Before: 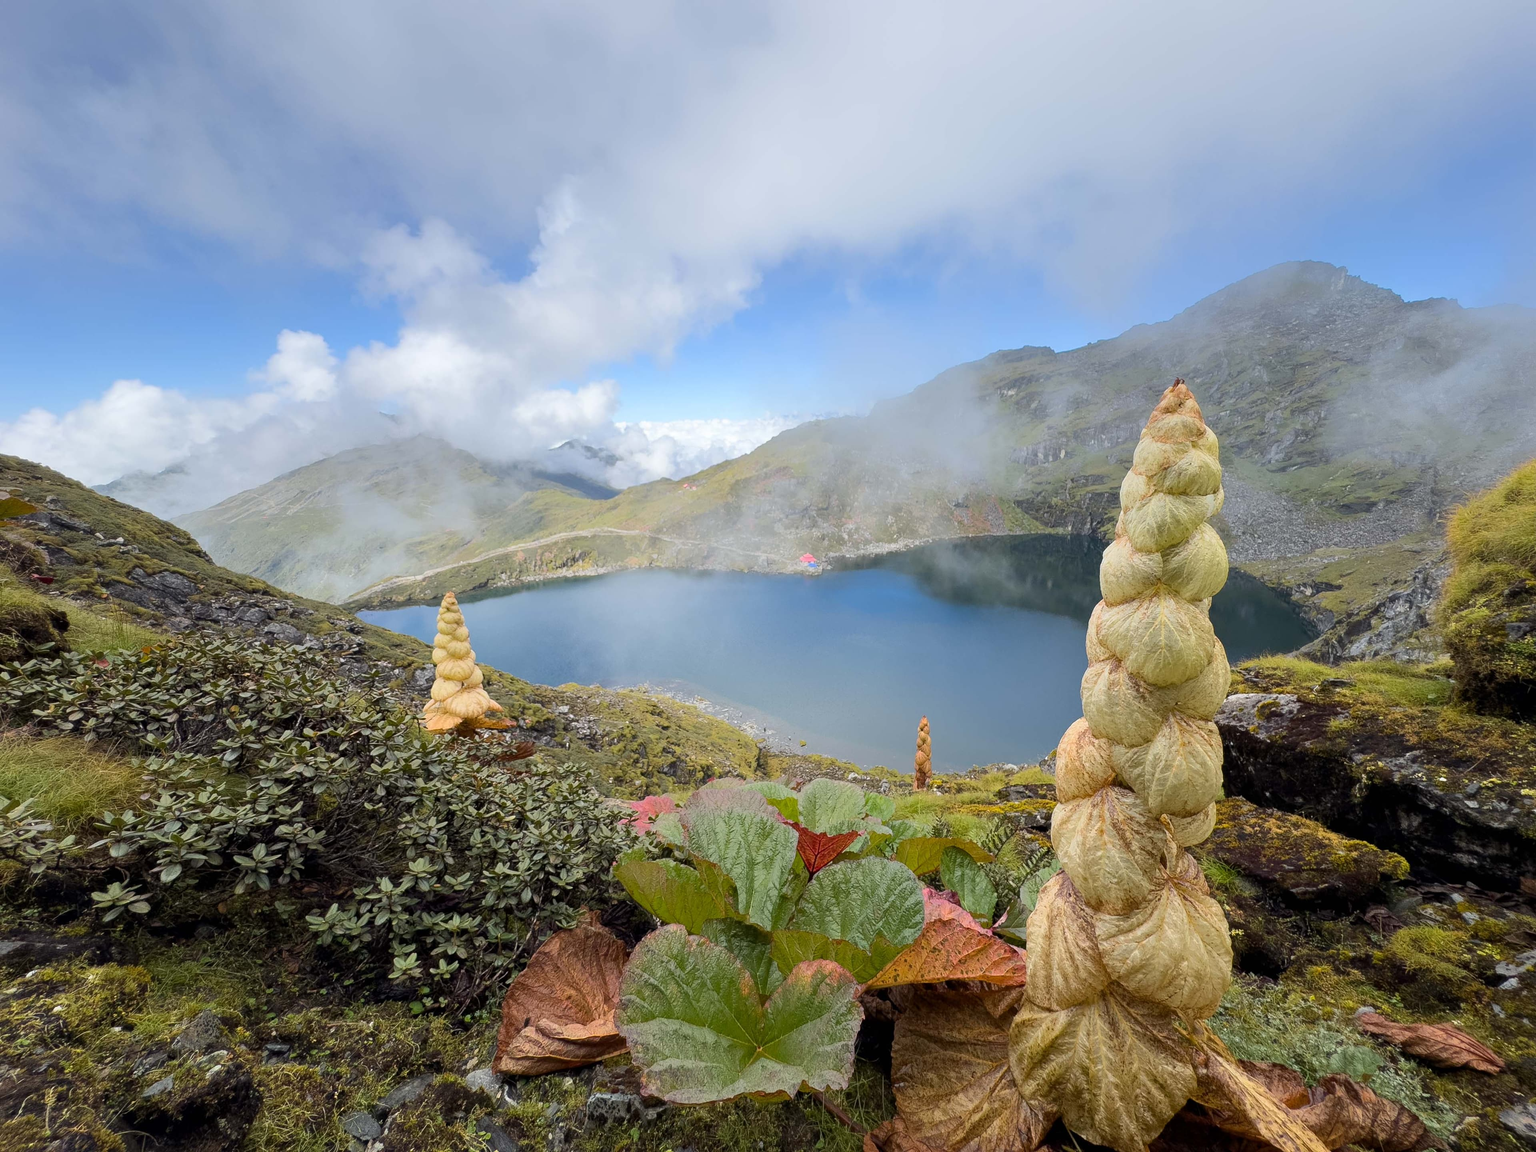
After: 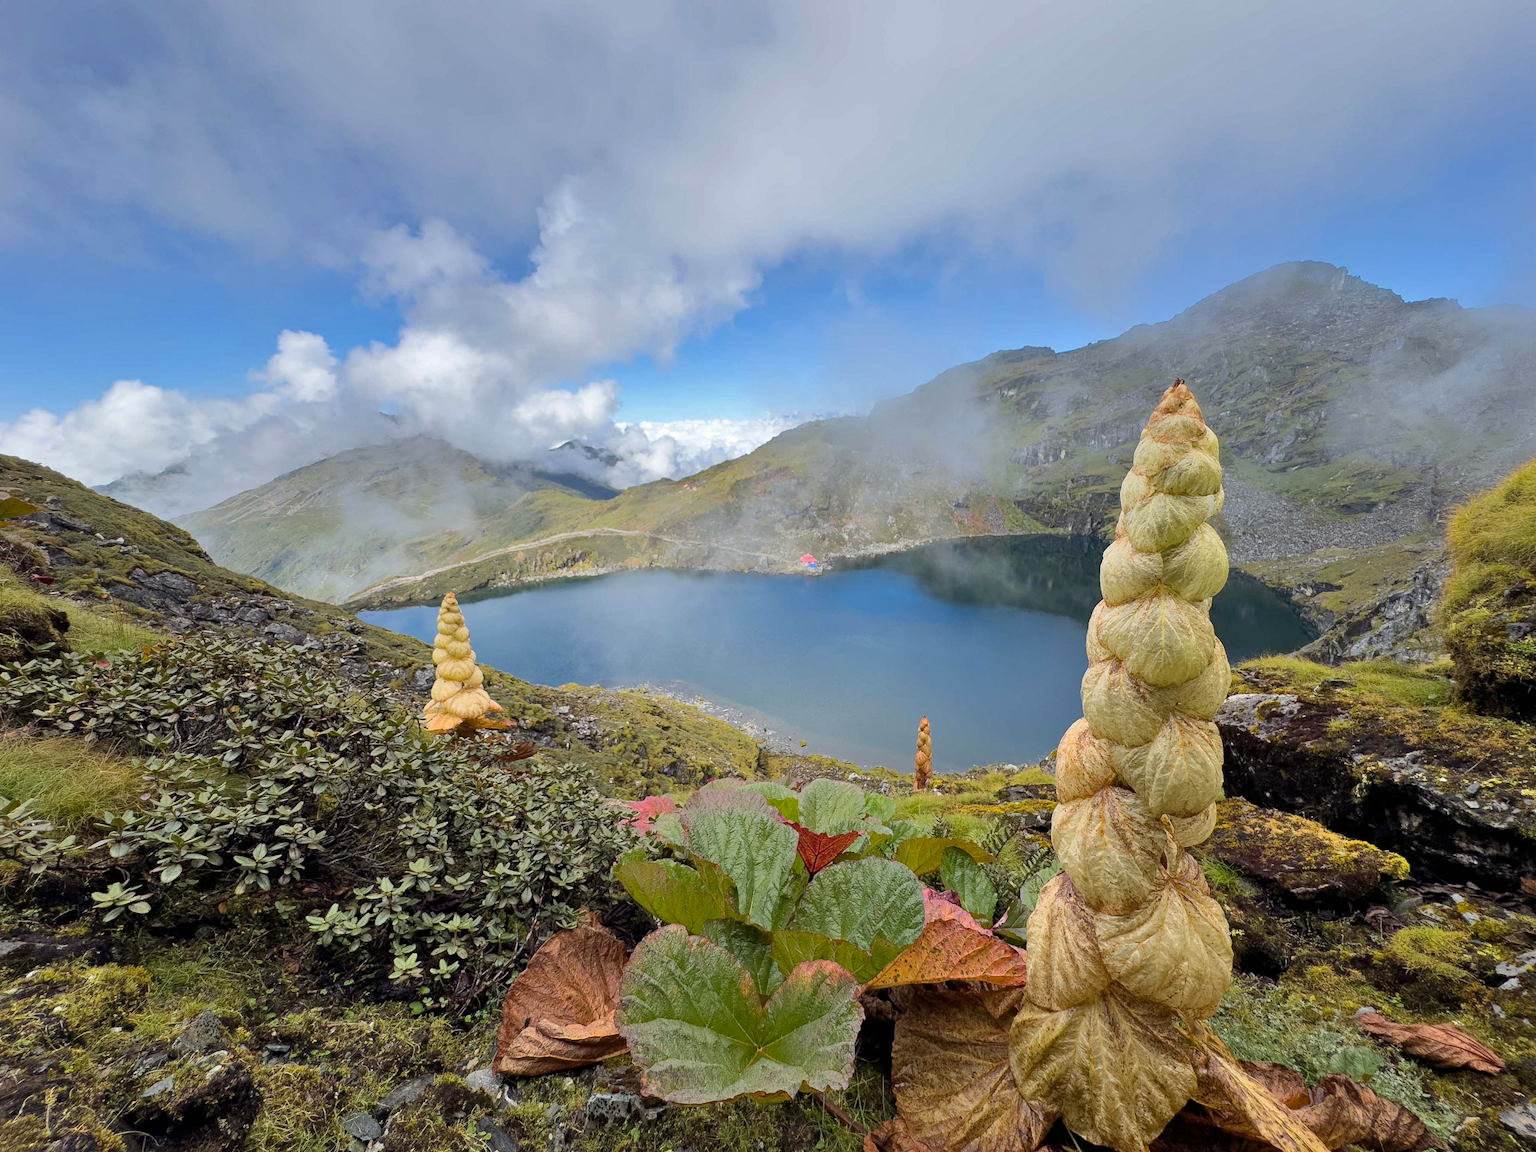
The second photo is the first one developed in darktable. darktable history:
haze removal: compatibility mode true, adaptive false
shadows and highlights: low approximation 0.01, soften with gaussian
